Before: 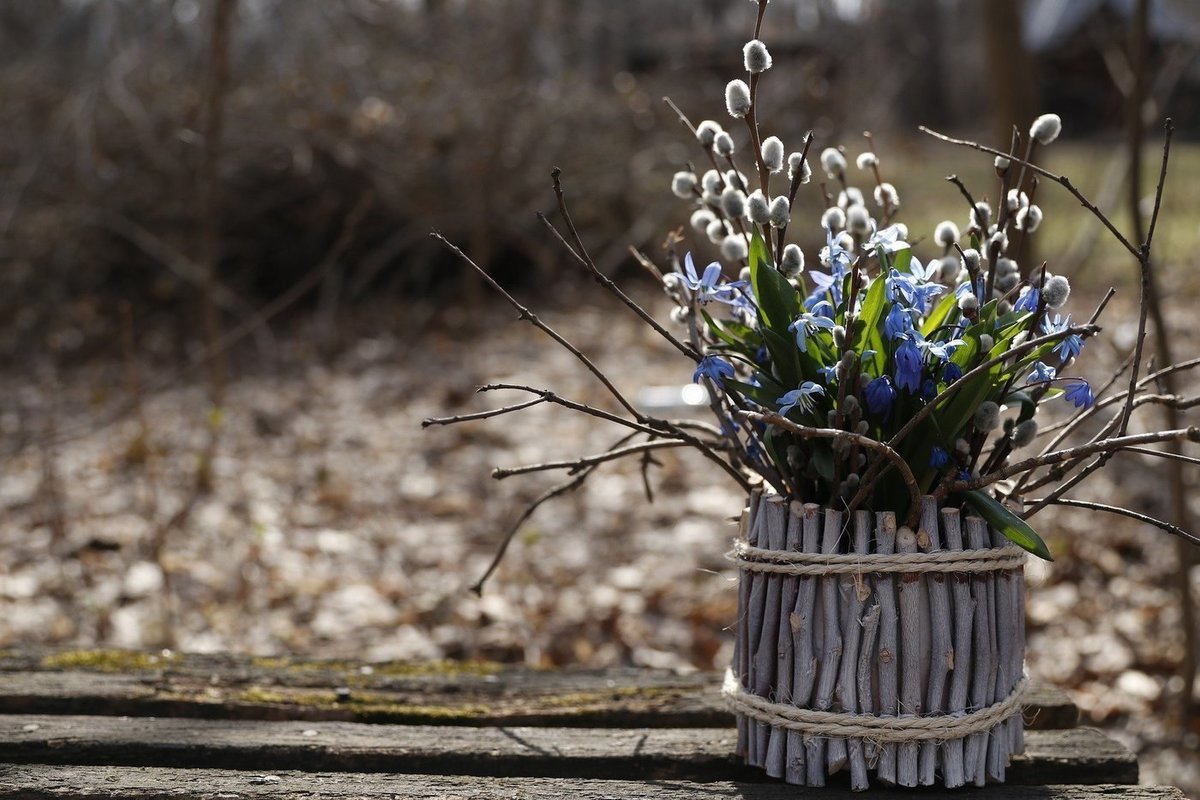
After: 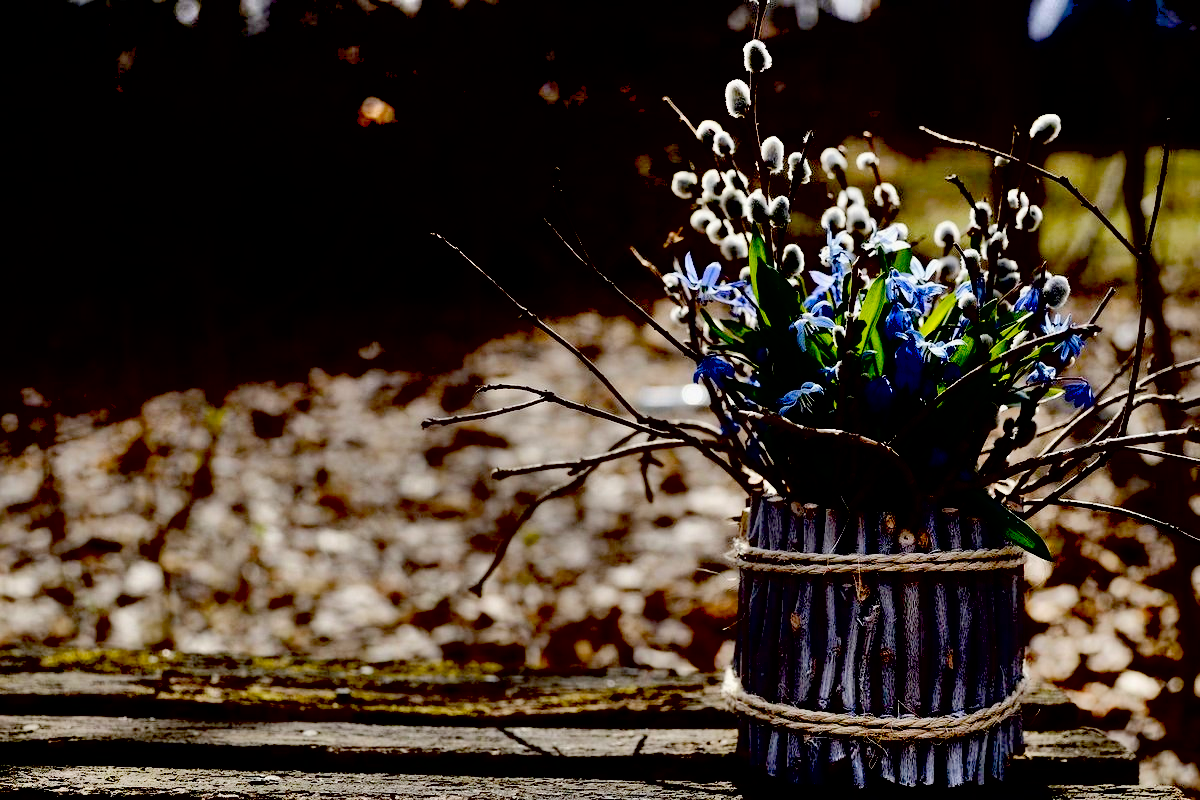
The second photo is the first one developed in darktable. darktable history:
exposure: black level correction 0.099, exposure -0.091 EV, compensate highlight preservation false
shadows and highlights: low approximation 0.01, soften with gaussian
